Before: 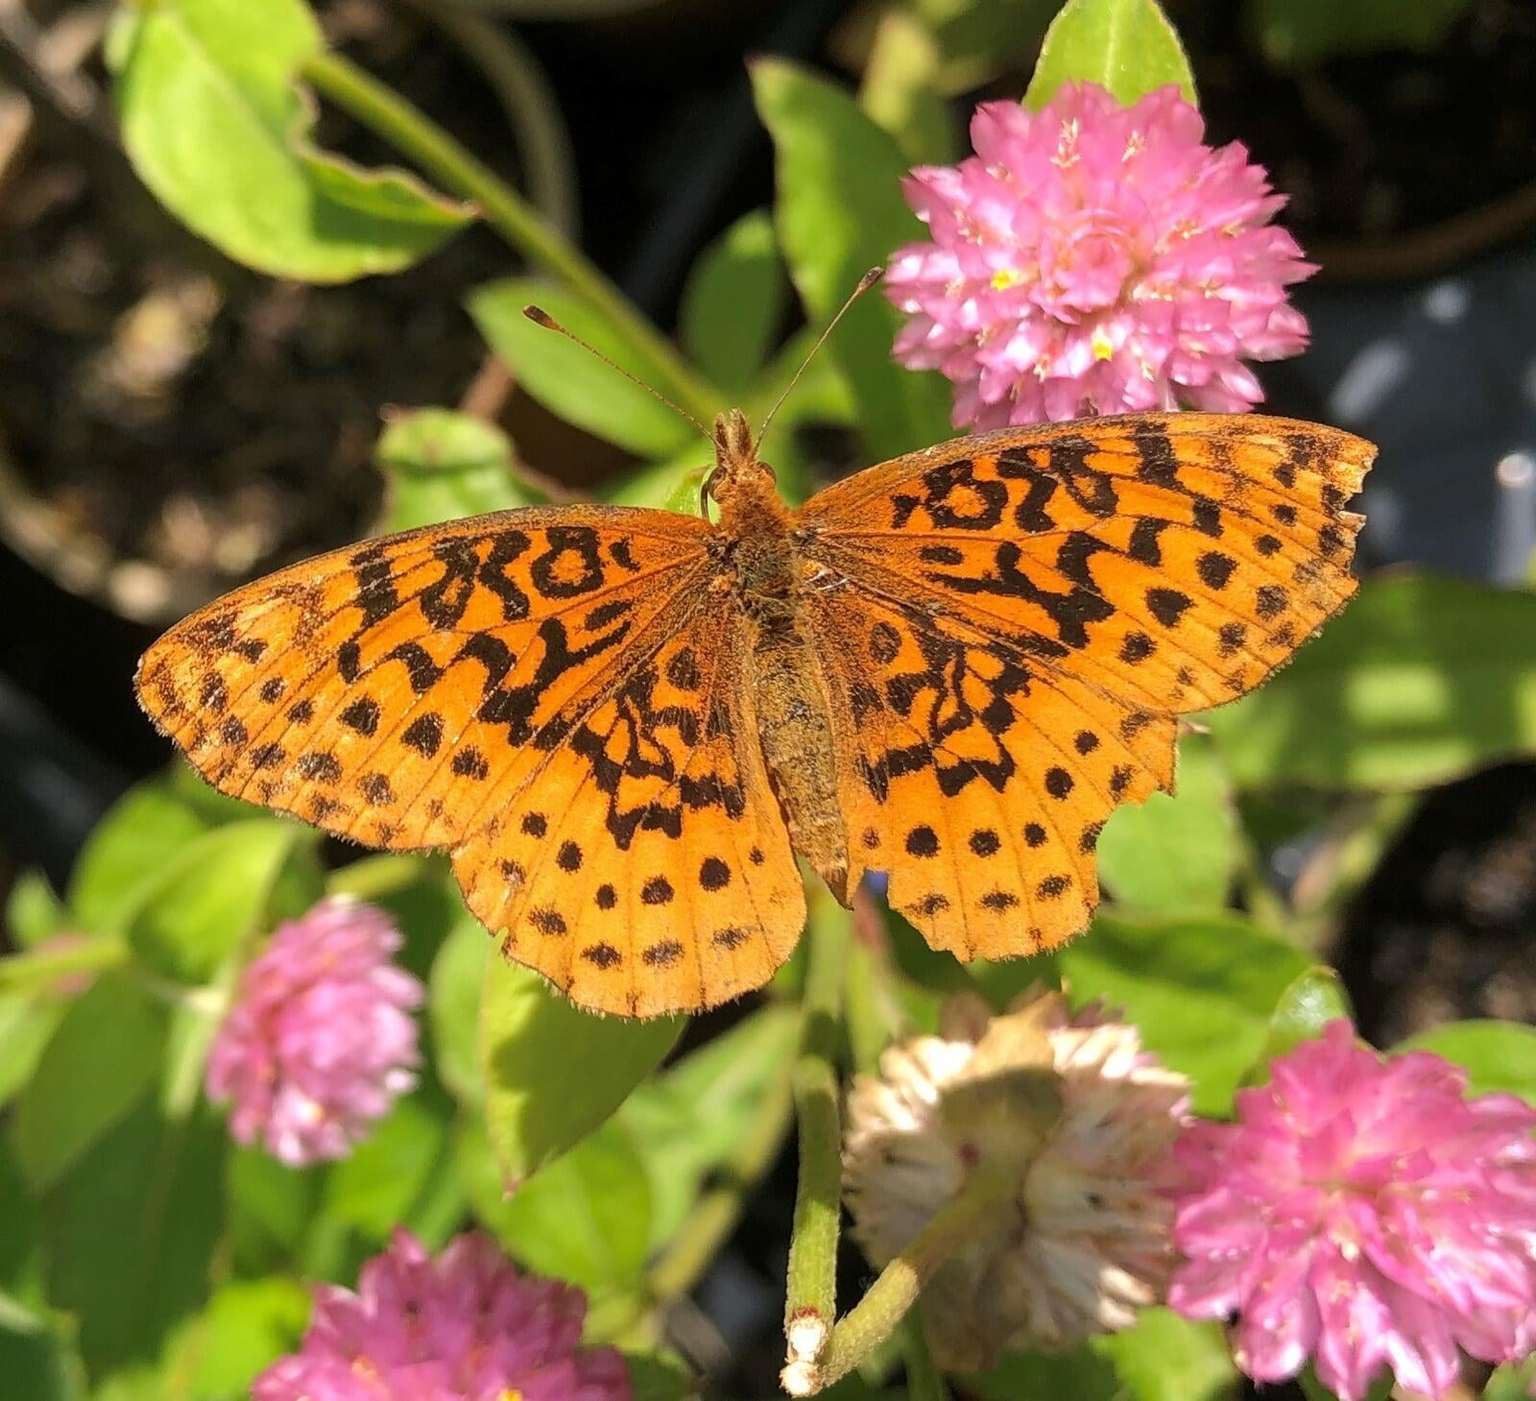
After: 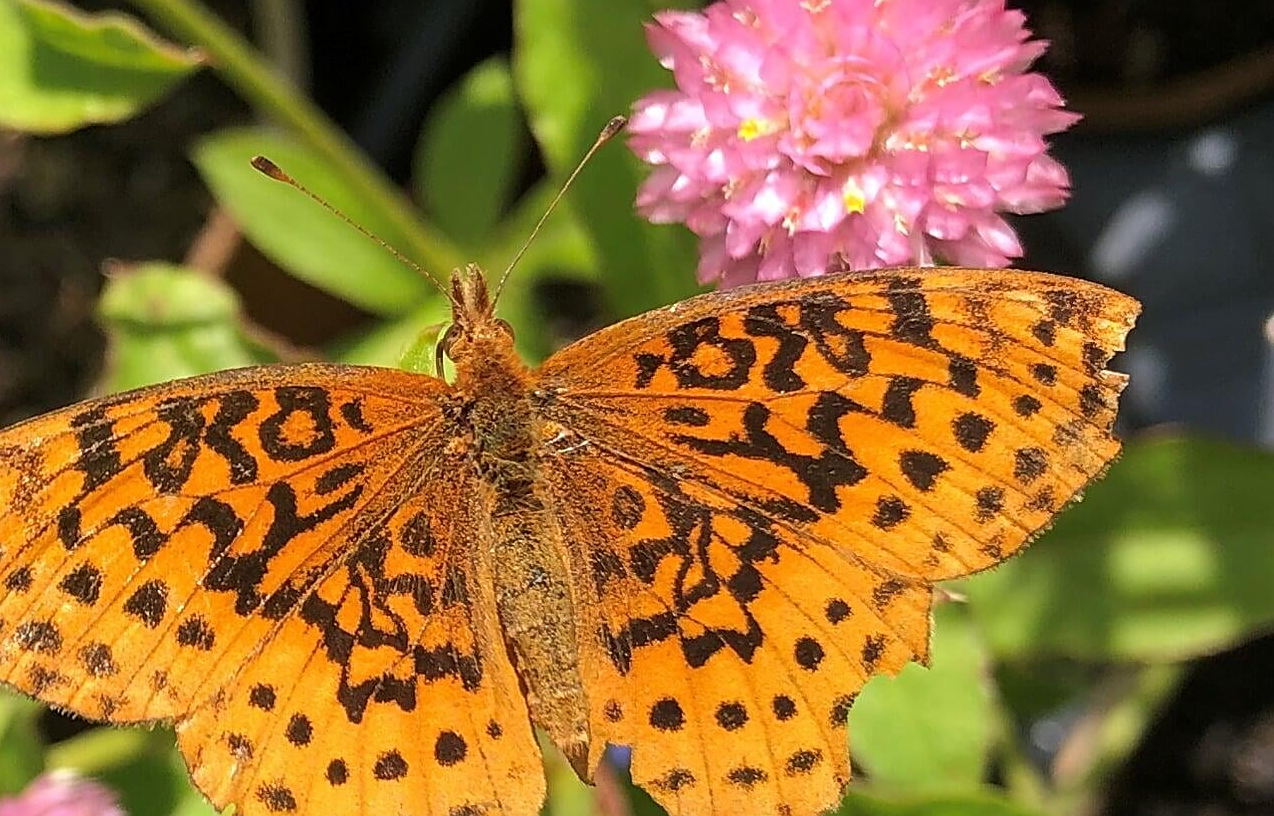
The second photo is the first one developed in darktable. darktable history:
sharpen: amount 0.49
crop: left 18.396%, top 11.125%, right 1.92%, bottom 32.909%
